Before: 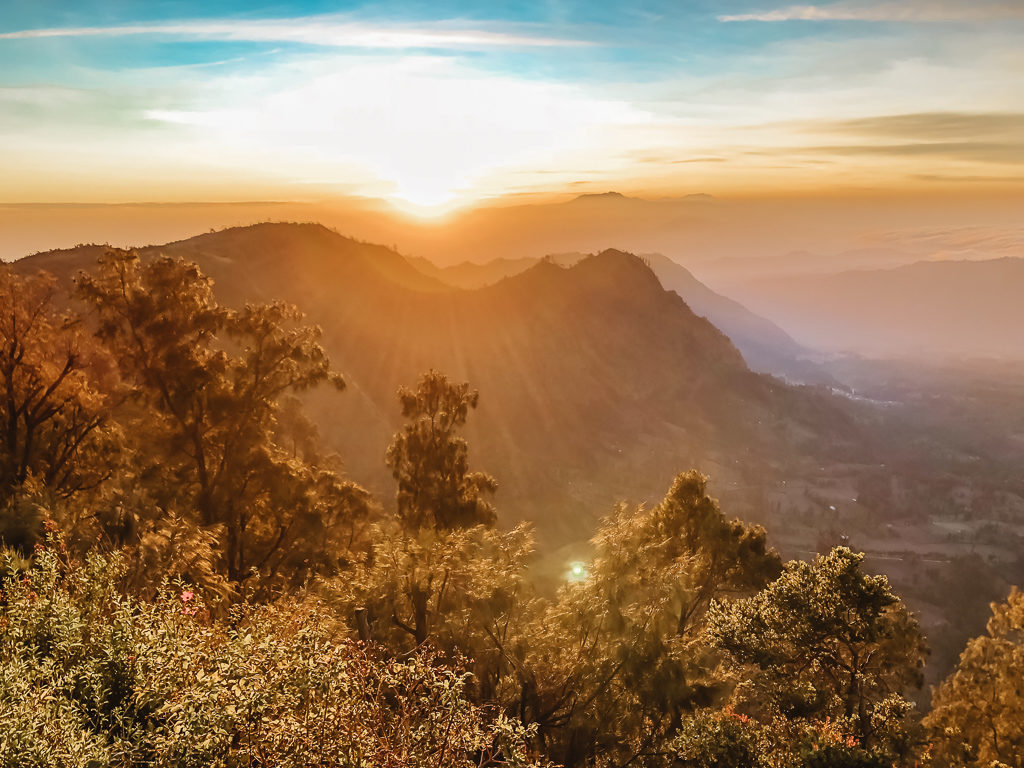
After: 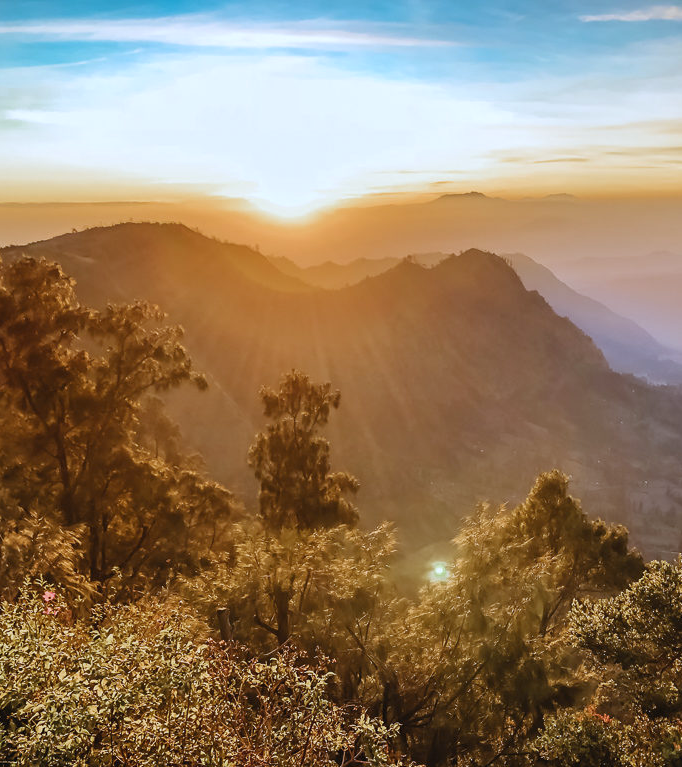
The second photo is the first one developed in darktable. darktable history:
white balance: red 0.931, blue 1.11
crop and rotate: left 13.537%, right 19.796%
